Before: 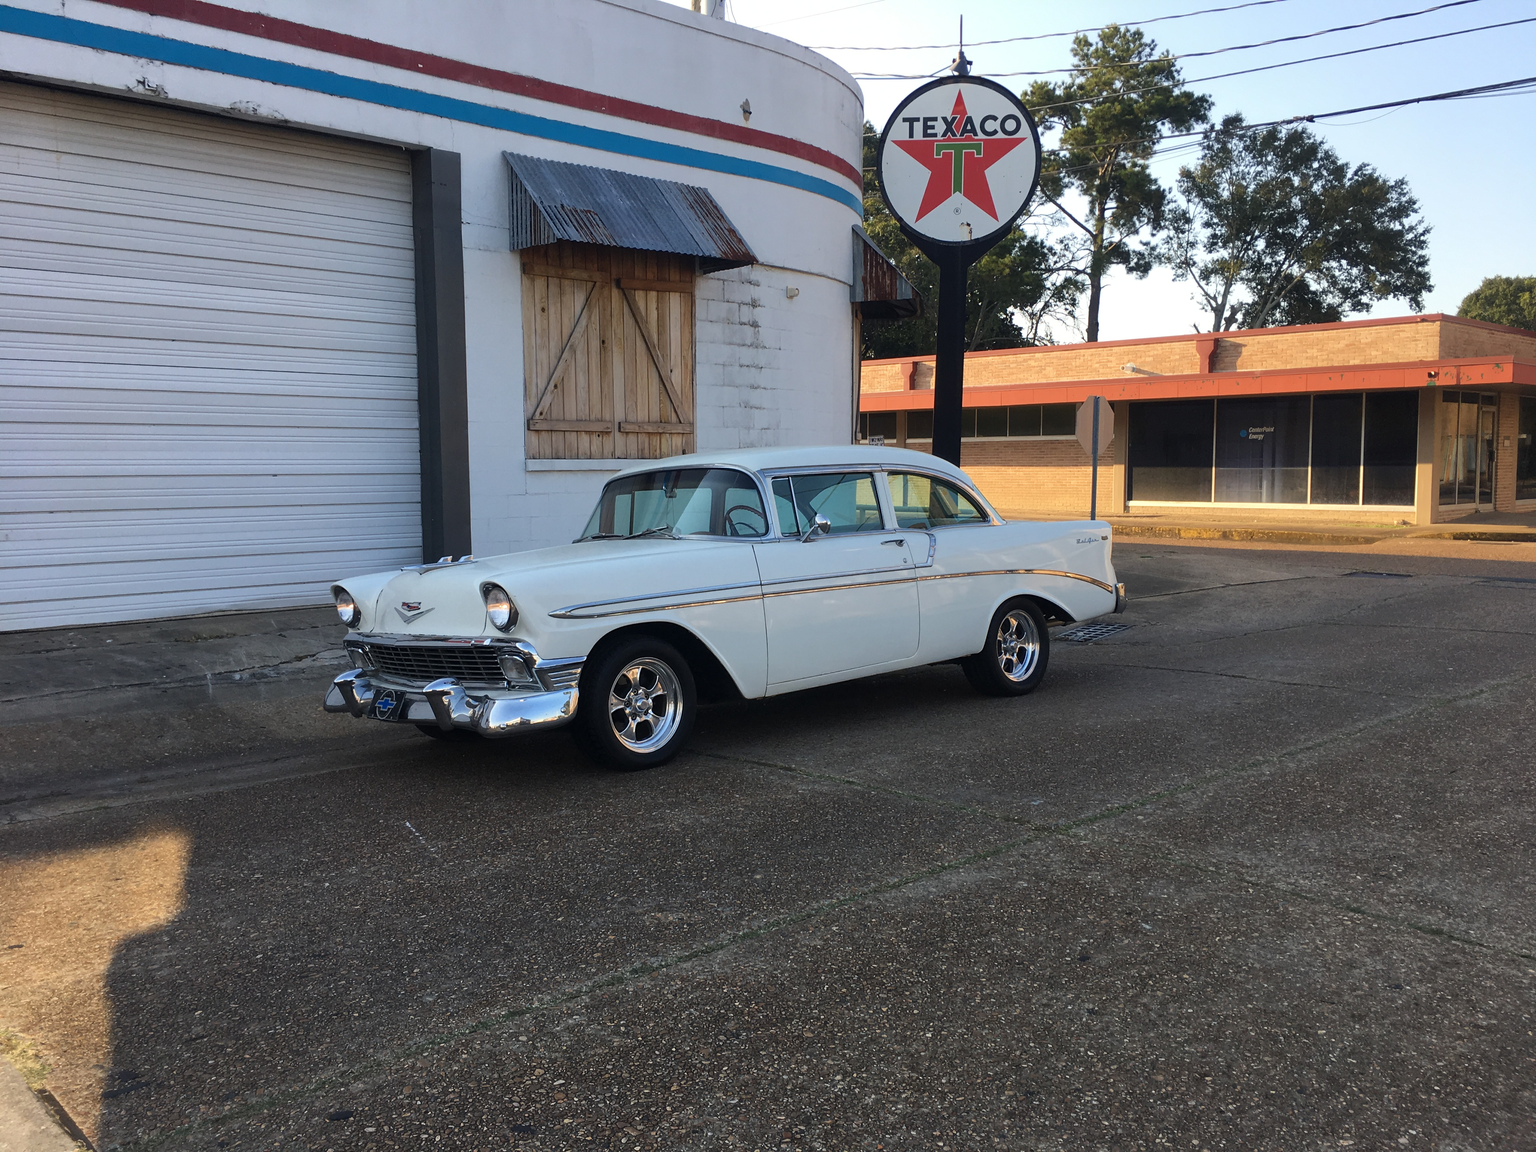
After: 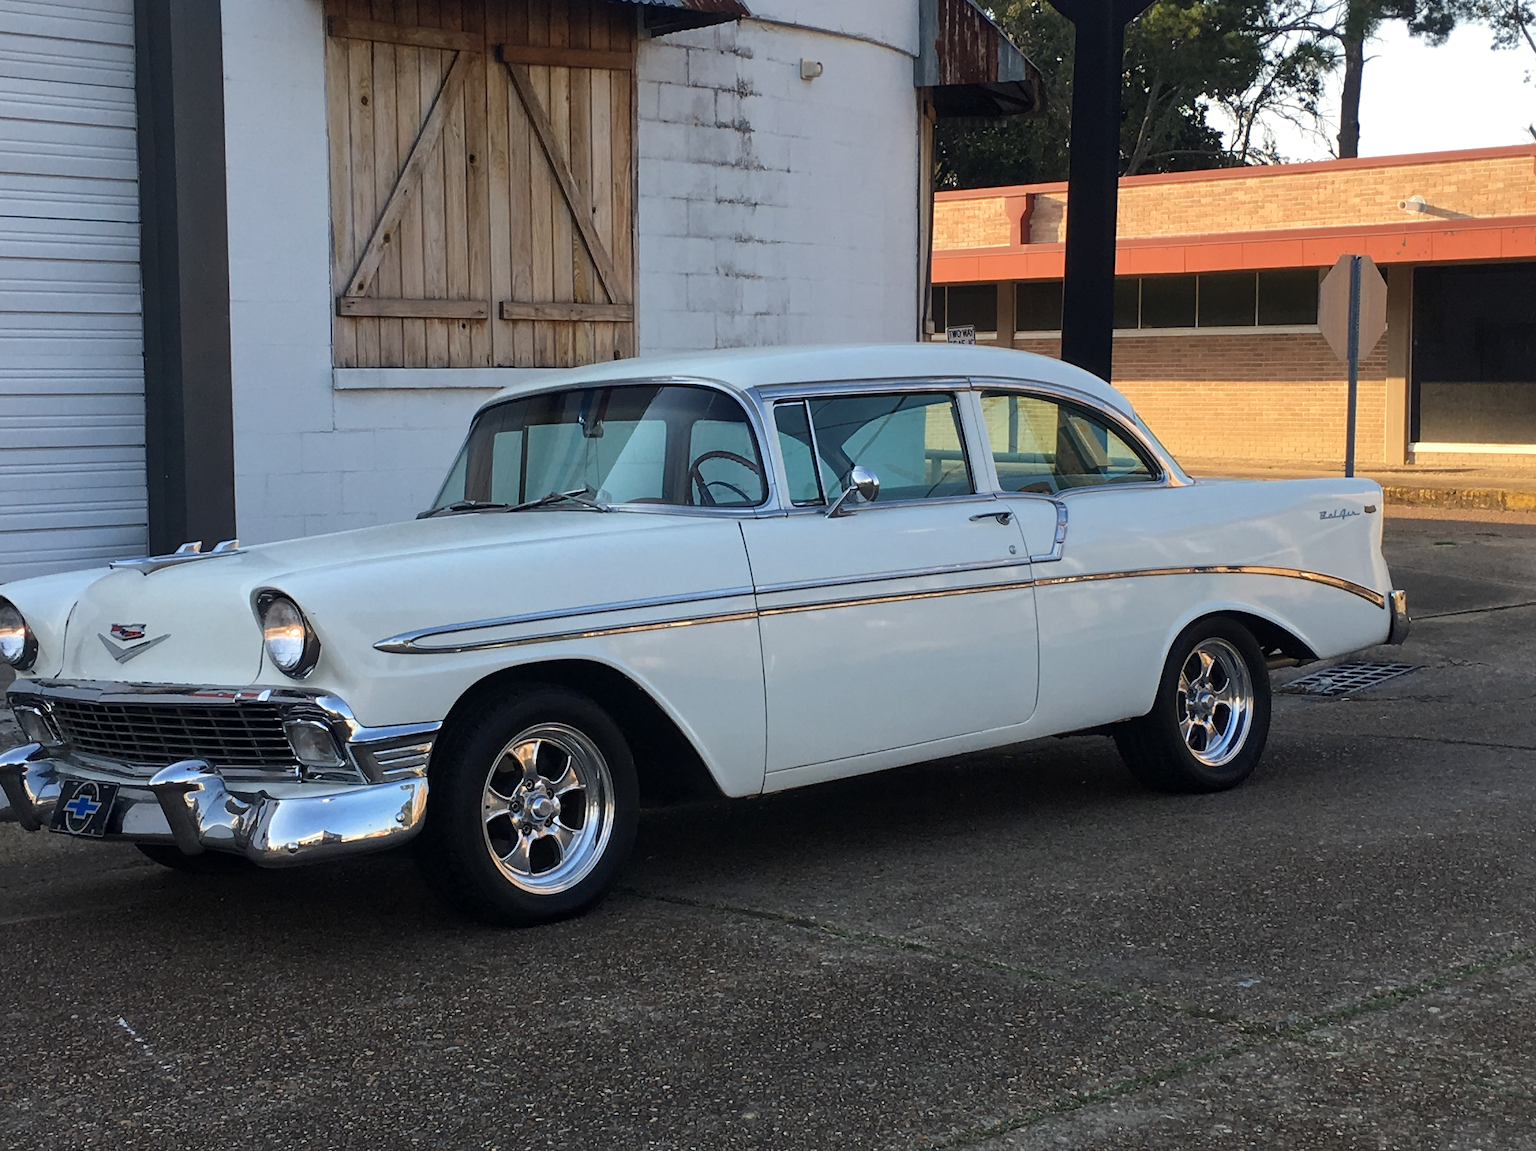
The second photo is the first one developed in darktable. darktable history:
local contrast: mode bilateral grid, contrast 20, coarseness 50, detail 120%, midtone range 0.2
crop and rotate: left 22.13%, top 22.054%, right 22.026%, bottom 22.102%
color balance rgb: global vibrance -1%, saturation formula JzAzBz (2021)
